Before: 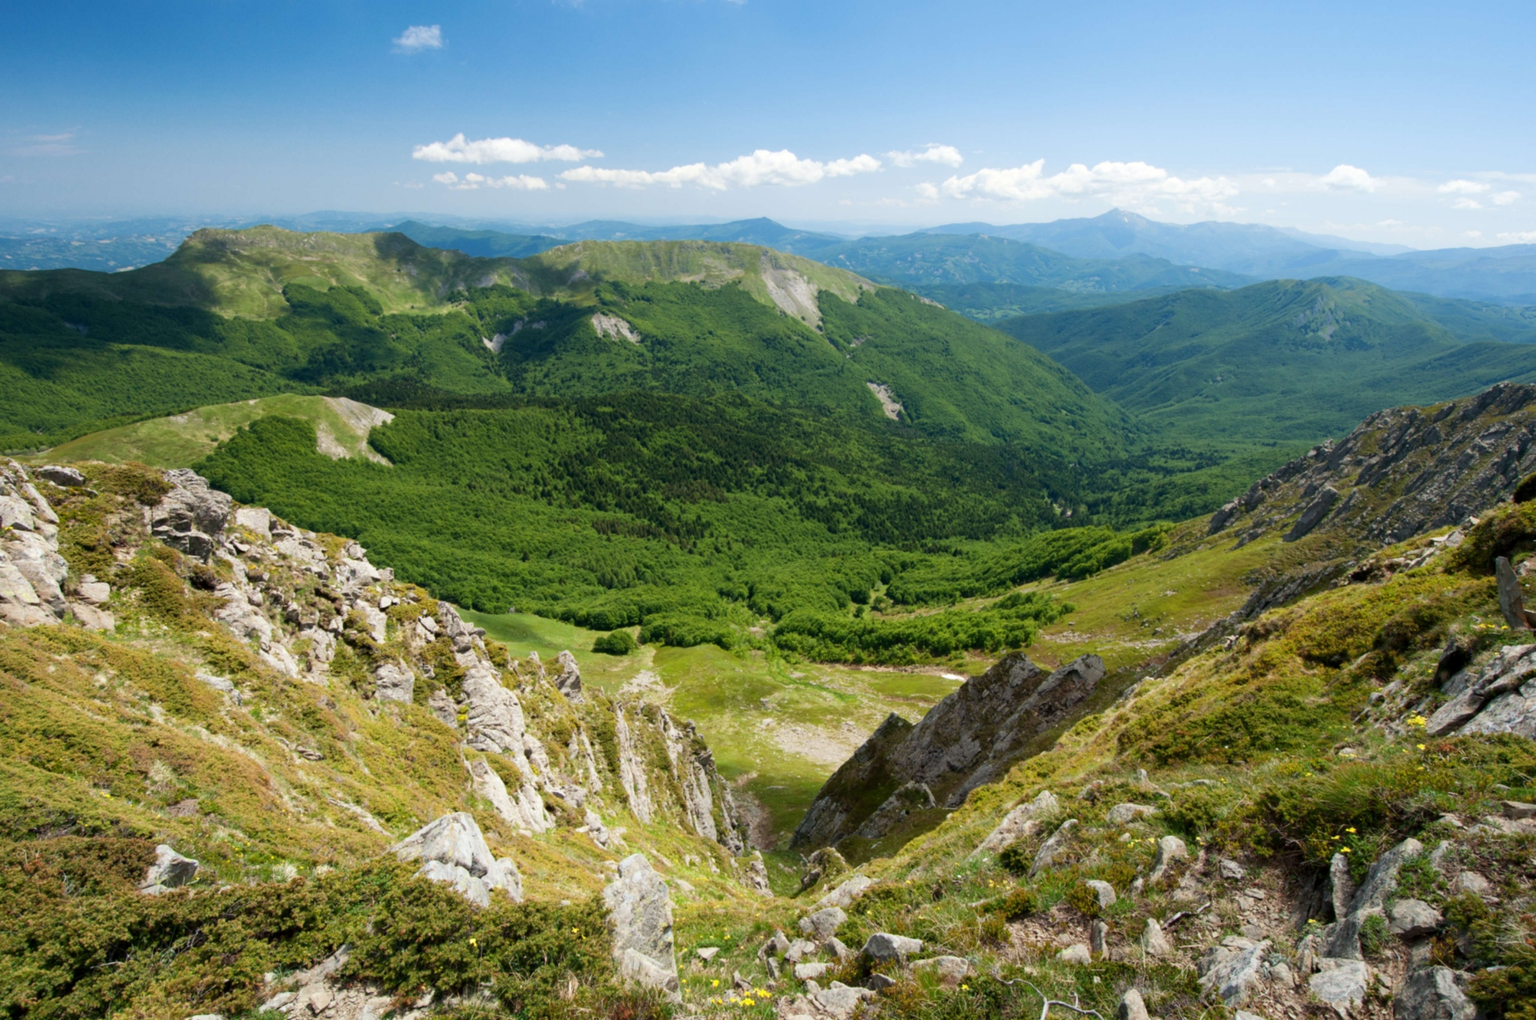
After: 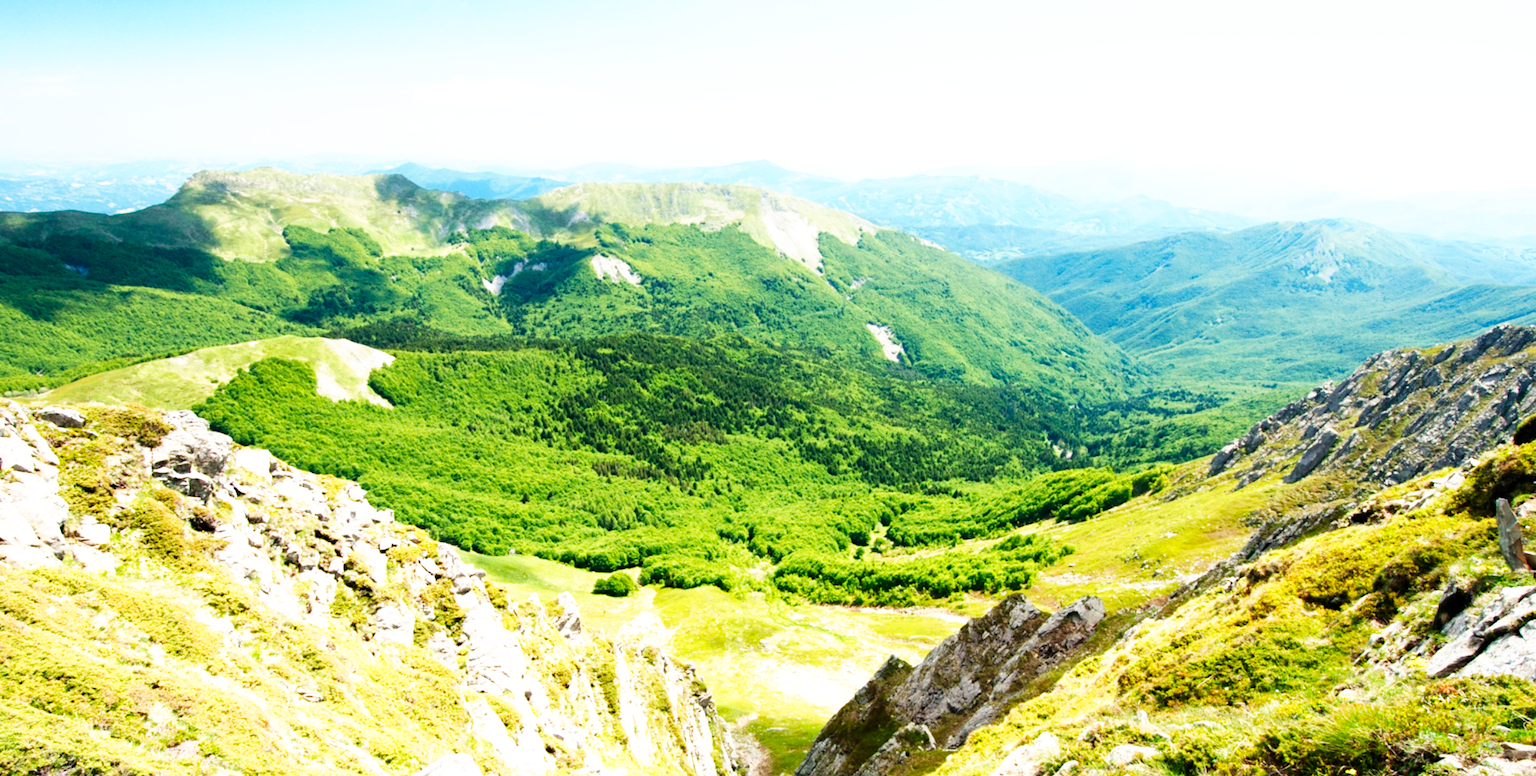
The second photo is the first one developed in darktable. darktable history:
tone equalizer: mask exposure compensation -0.505 EV
base curve: curves: ch0 [(0, 0) (0.007, 0.004) (0.027, 0.03) (0.046, 0.07) (0.207, 0.54) (0.442, 0.872) (0.673, 0.972) (1, 1)], preserve colors none
crop: top 5.724%, bottom 18.082%
exposure: exposure 0.76 EV, compensate exposure bias true, compensate highlight preservation false
